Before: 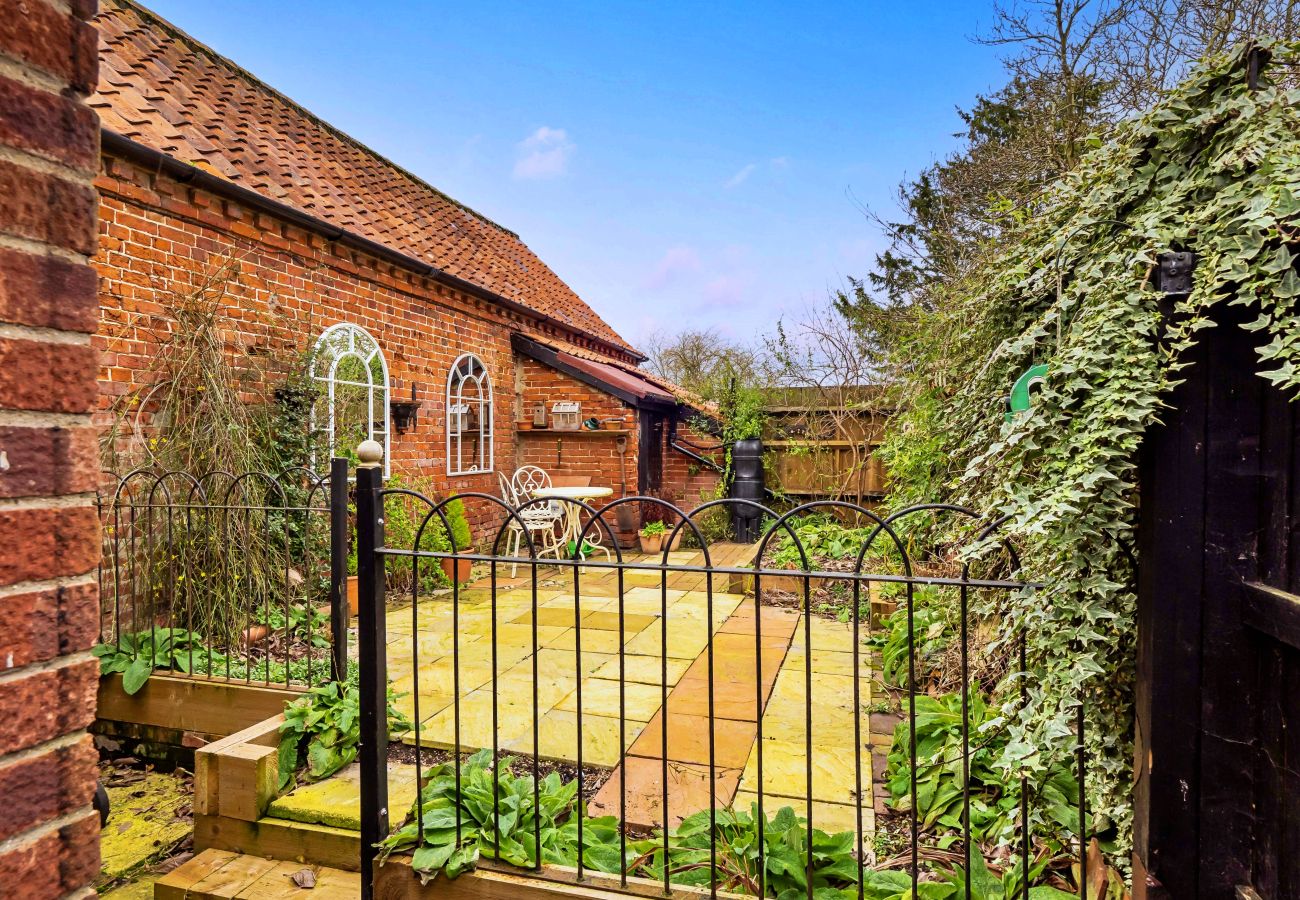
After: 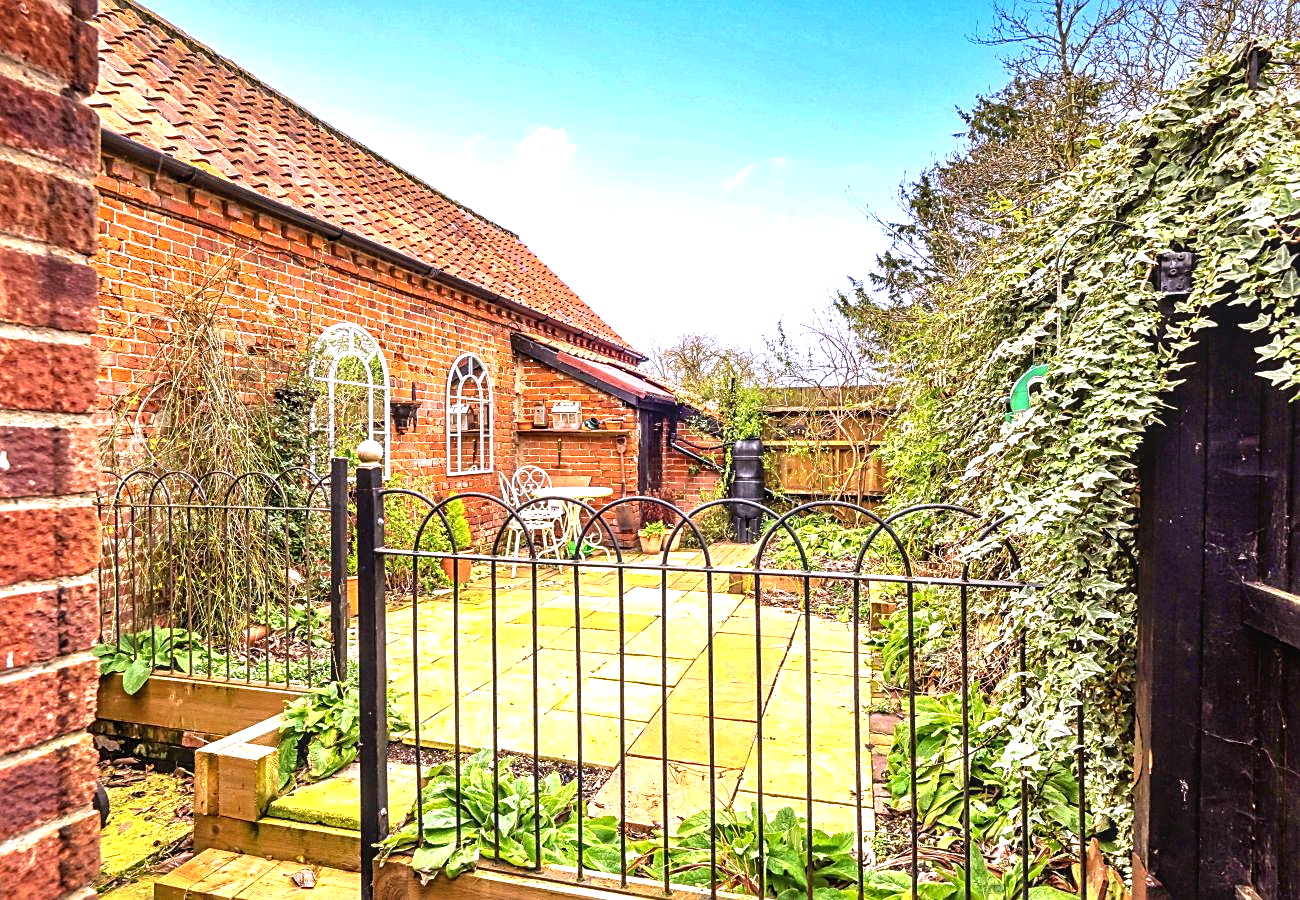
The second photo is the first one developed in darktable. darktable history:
sharpen: on, module defaults
exposure: black level correction 0, exposure 1.1 EV, compensate exposure bias true, compensate highlight preservation false
white balance: red 1.05, blue 1.072
local contrast: on, module defaults
rgb levels: preserve colors max RGB
